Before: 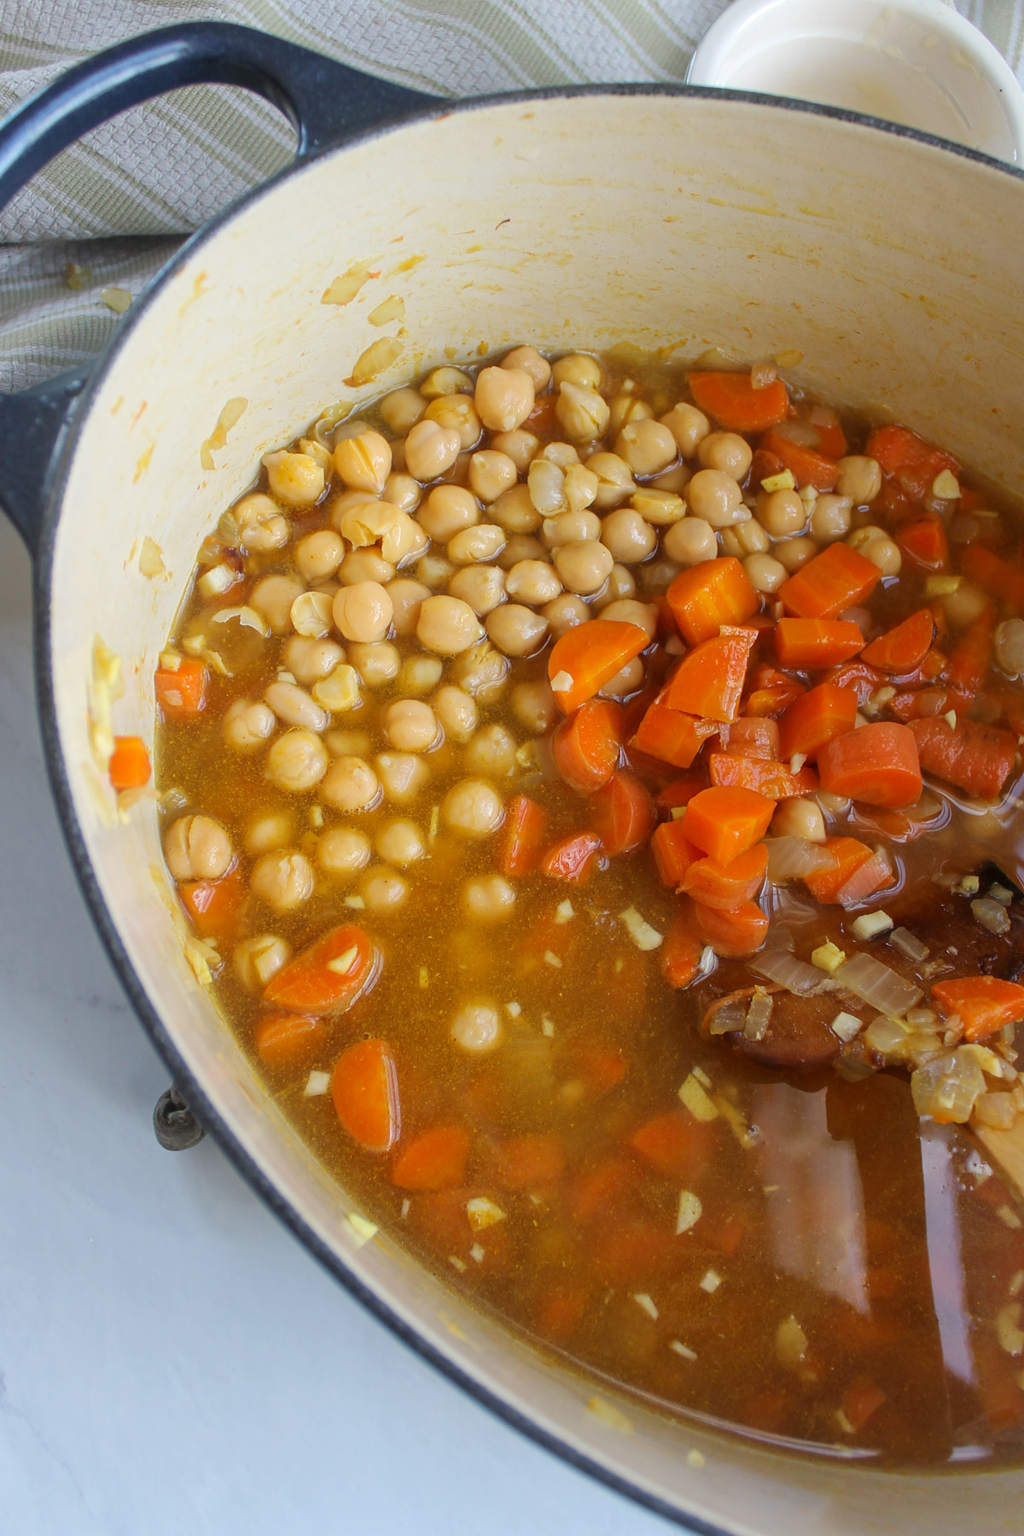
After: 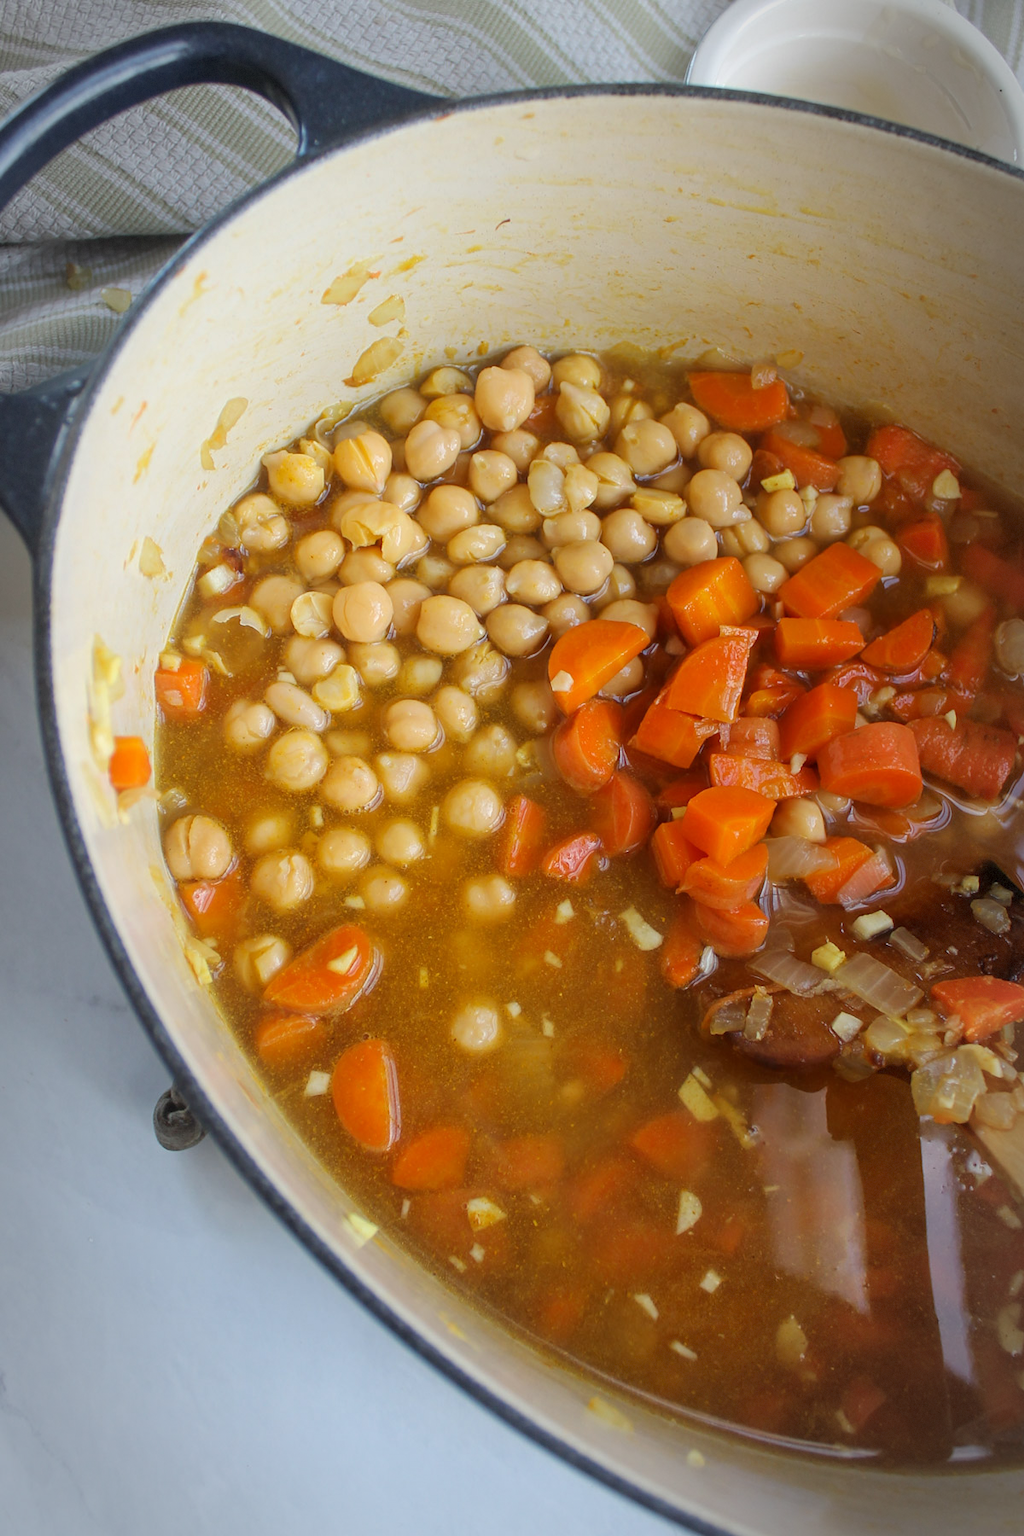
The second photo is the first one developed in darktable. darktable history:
vignetting: brightness -0.398, saturation -0.312, automatic ratio true, dithering 8-bit output
